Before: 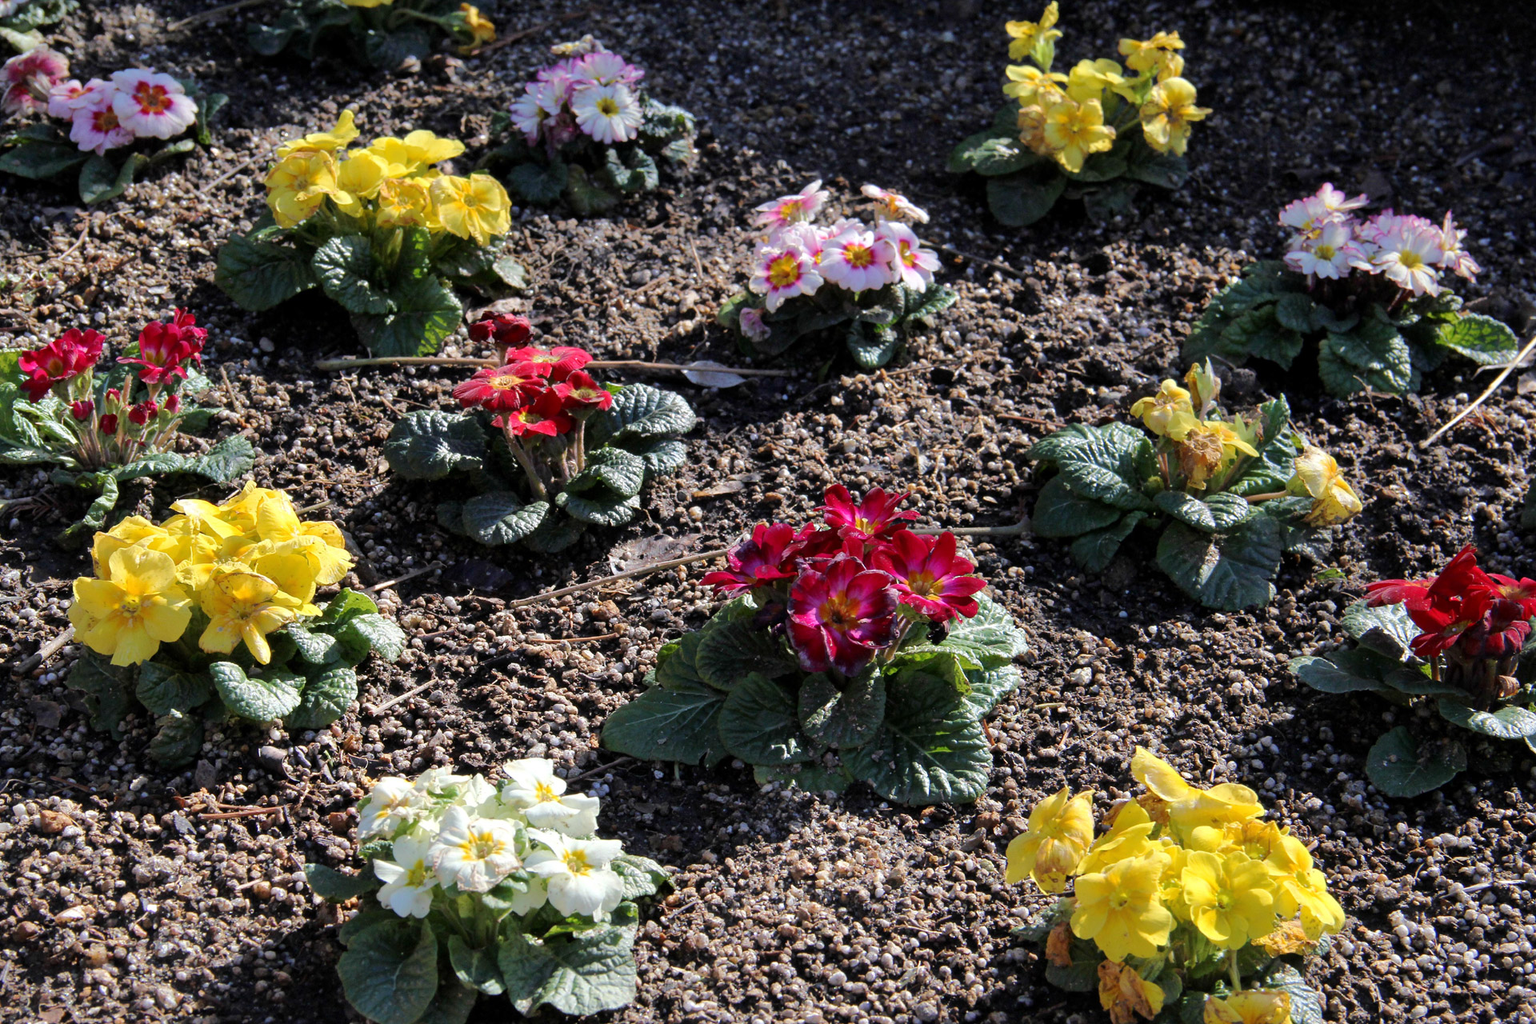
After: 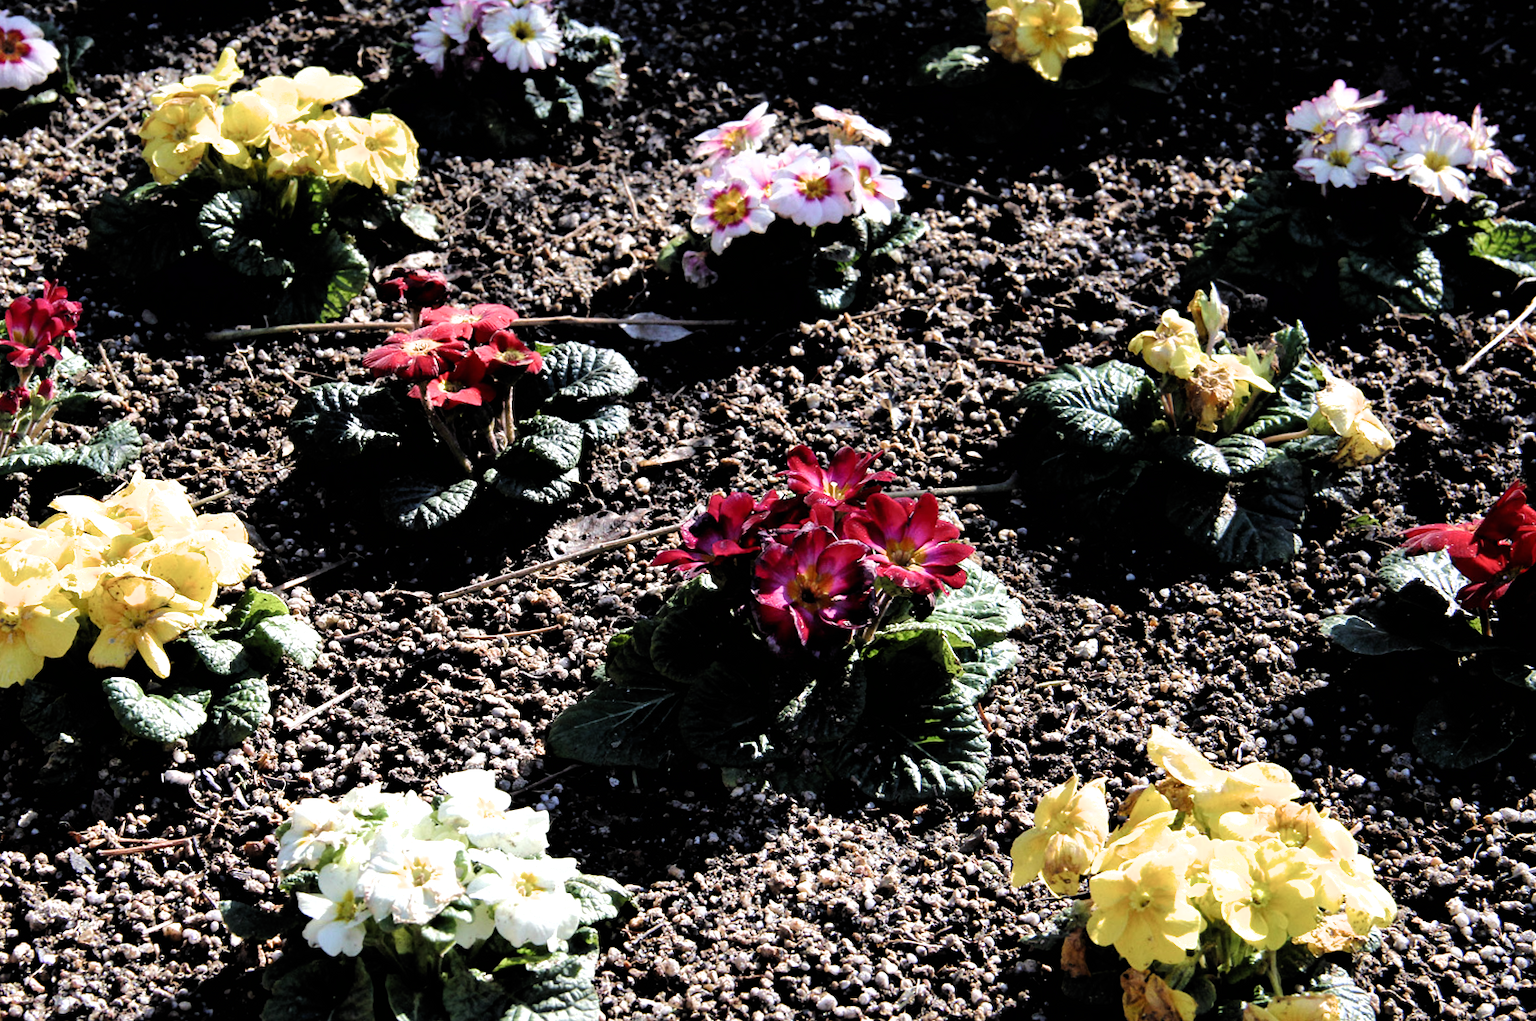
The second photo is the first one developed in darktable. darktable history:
filmic rgb: black relative exposure -8.26 EV, white relative exposure 2.25 EV, threshold 2.97 EV, hardness 7.12, latitude 86.71%, contrast 1.703, highlights saturation mix -3.98%, shadows ↔ highlights balance -2.67%, color science v6 (2022), enable highlight reconstruction true
crop and rotate: angle 2.62°, left 5.494%, top 5.719%
